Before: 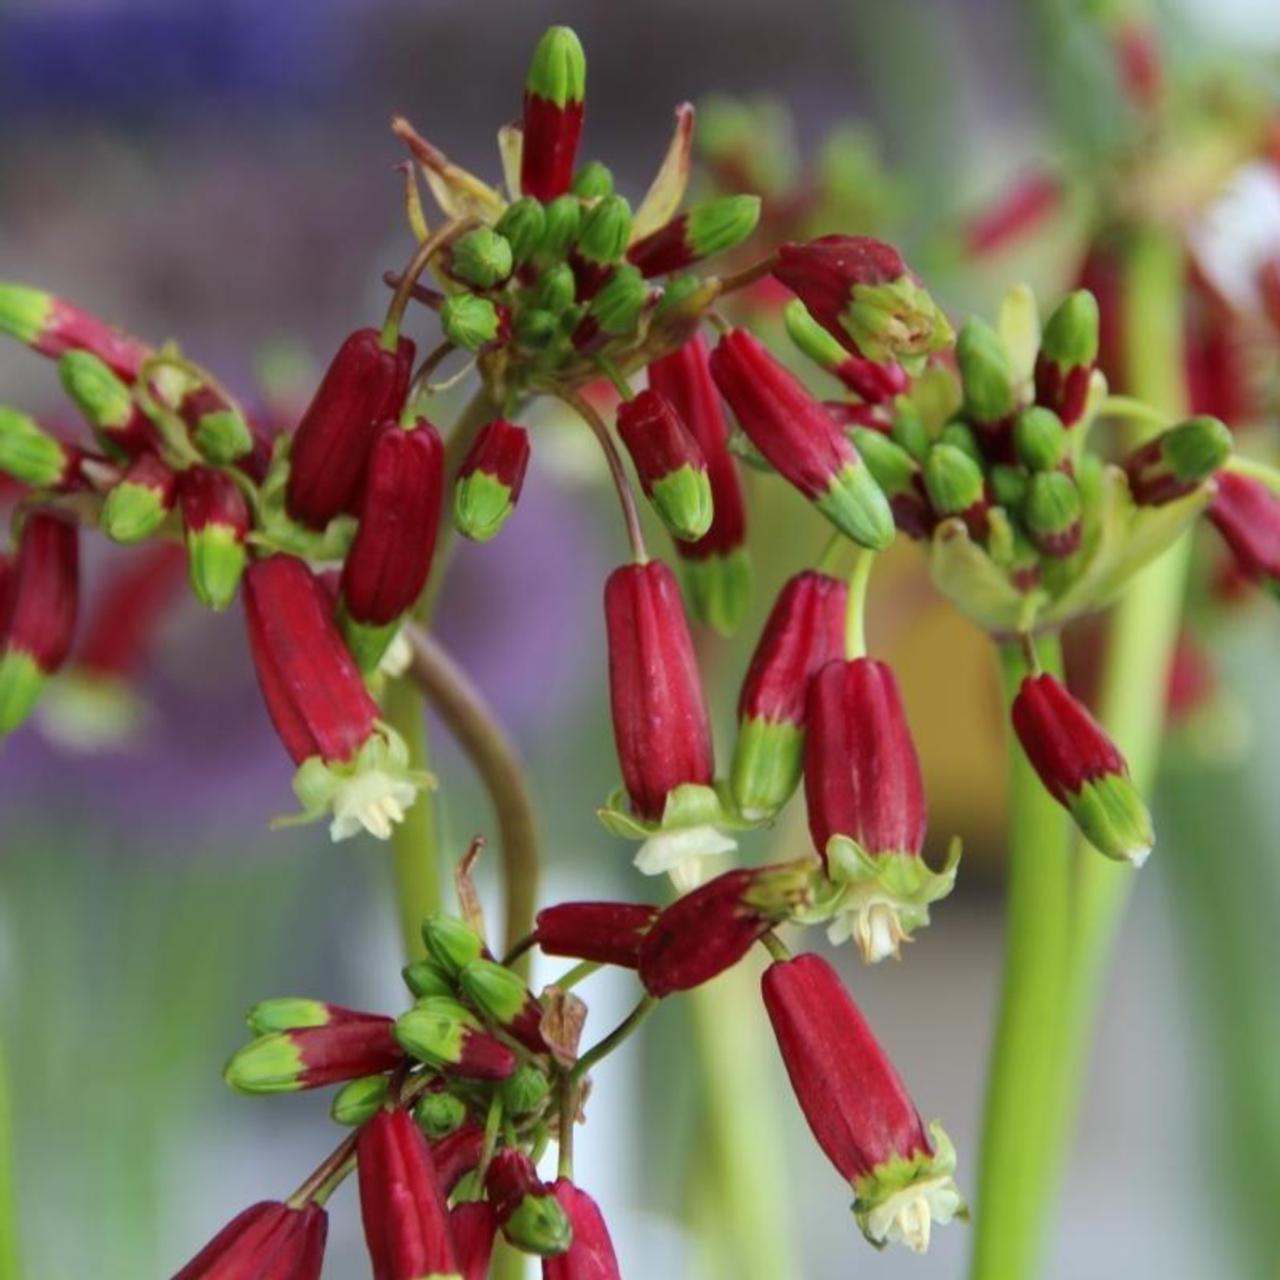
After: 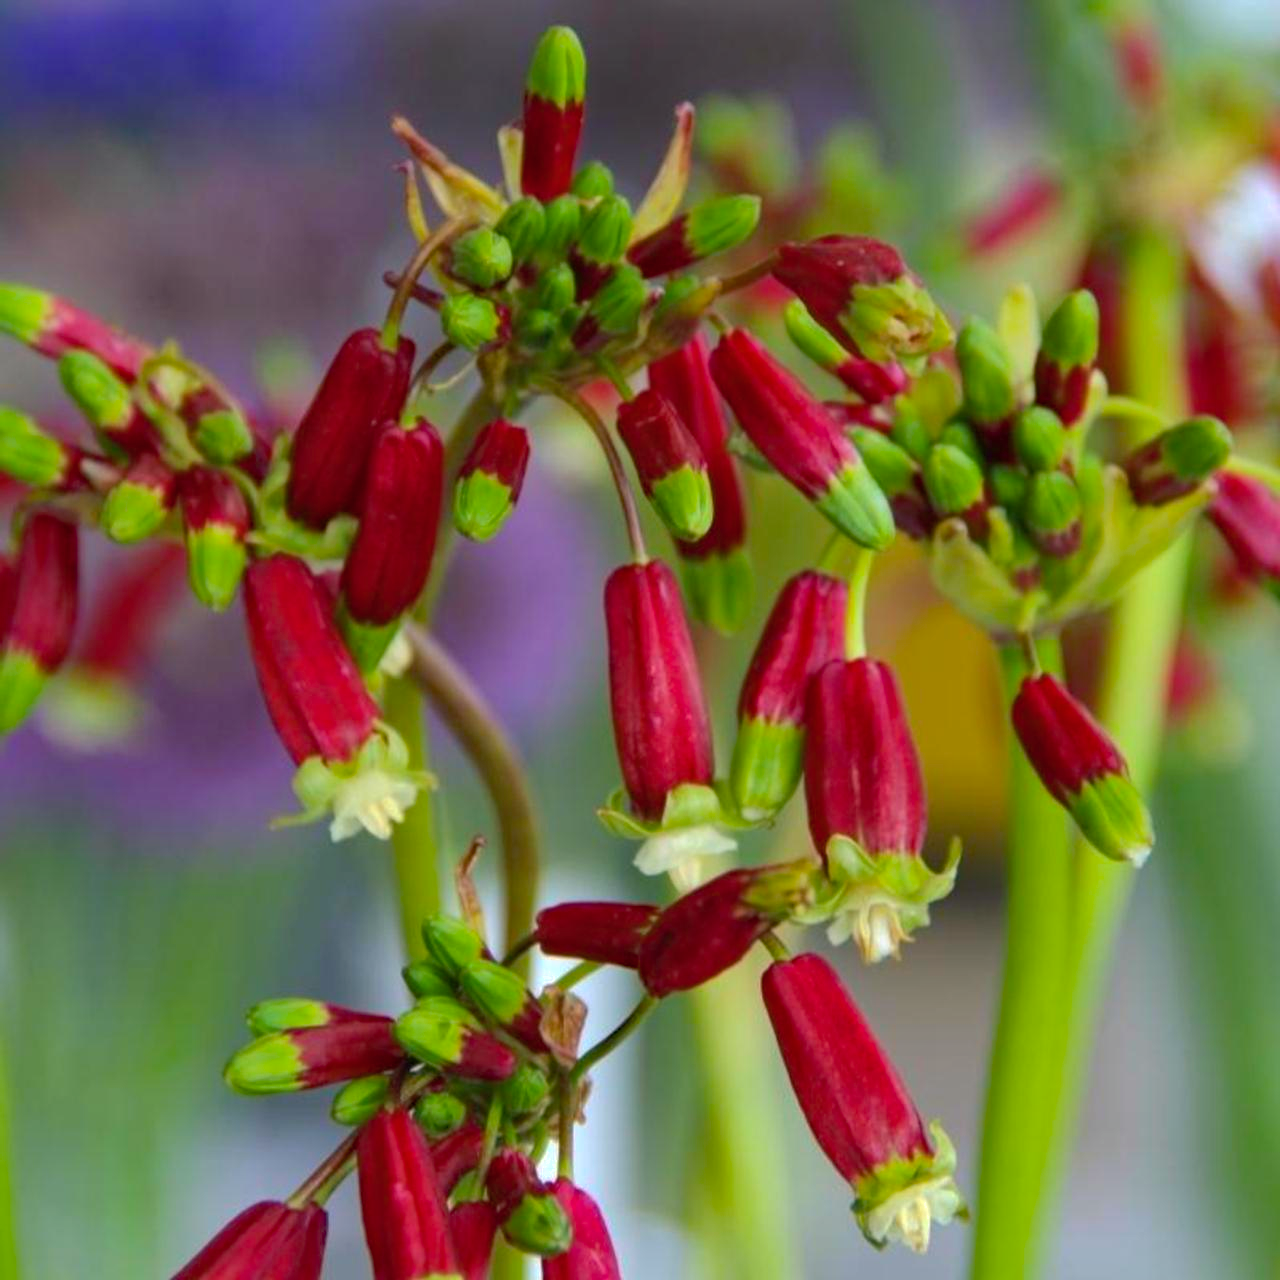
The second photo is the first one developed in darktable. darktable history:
haze removal: compatibility mode true, adaptive false
color balance rgb: shadows lift › chroma 2.006%, shadows lift › hue 216.63°, linear chroma grading › global chroma 15.395%, perceptual saturation grading › global saturation 0.478%, global vibrance 20%
shadows and highlights: on, module defaults
